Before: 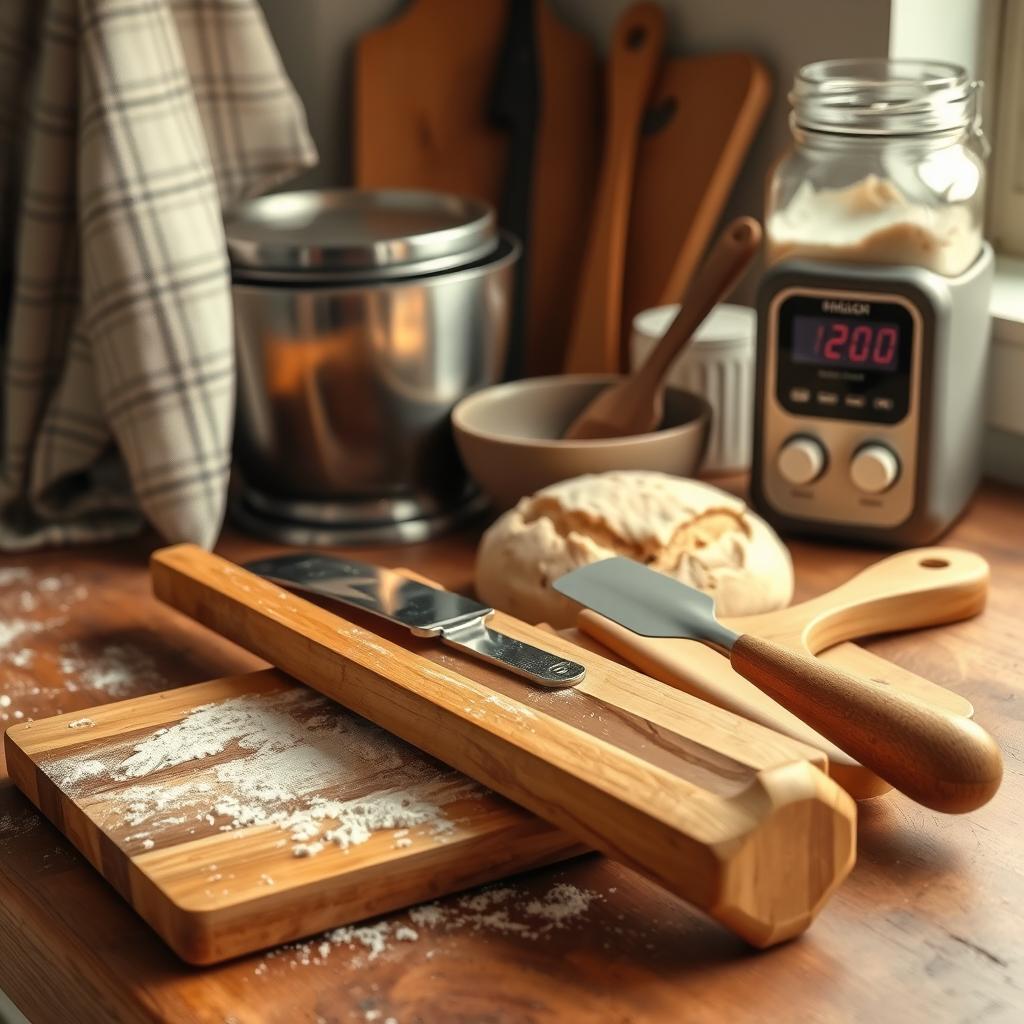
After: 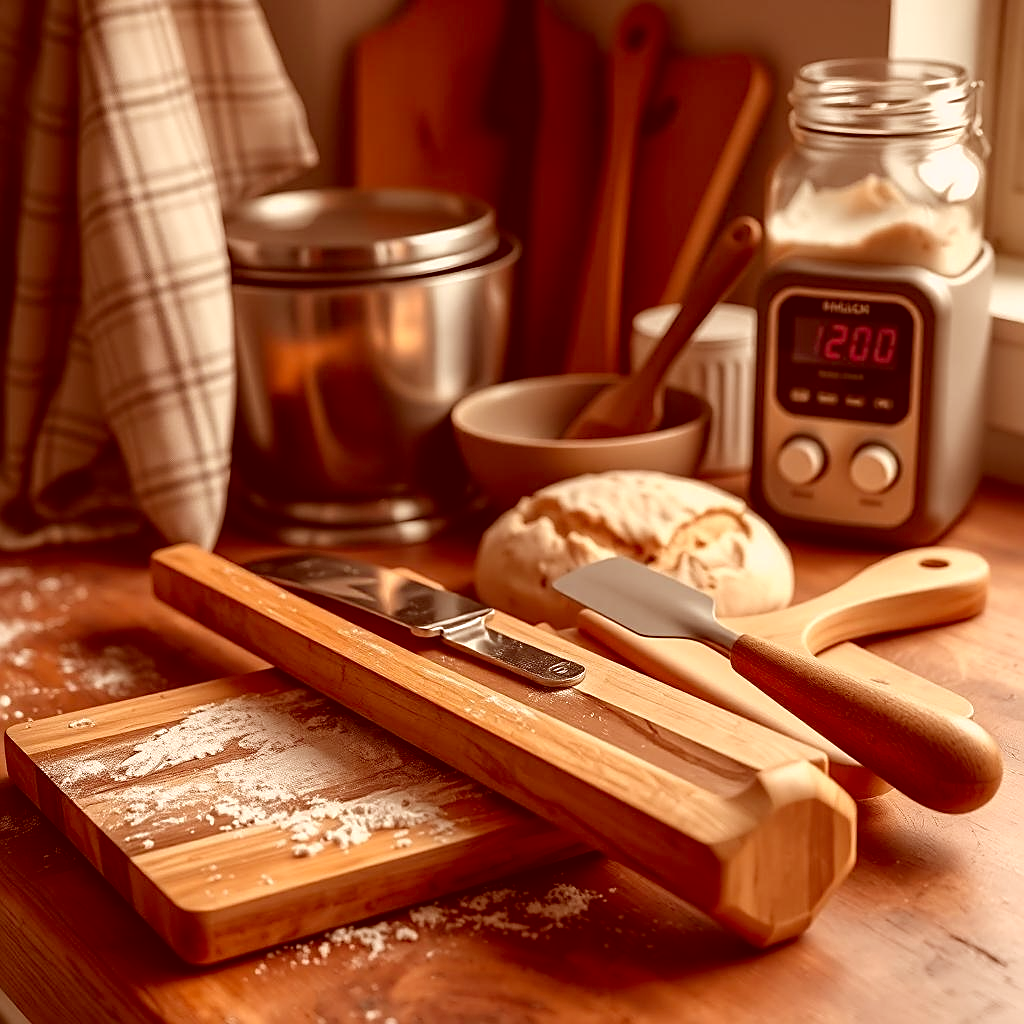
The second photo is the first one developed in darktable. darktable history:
color correction: highlights a* 9.12, highlights b* 8.57, shadows a* 39.77, shadows b* 39.89, saturation 0.792
sharpen: amount 0.572
